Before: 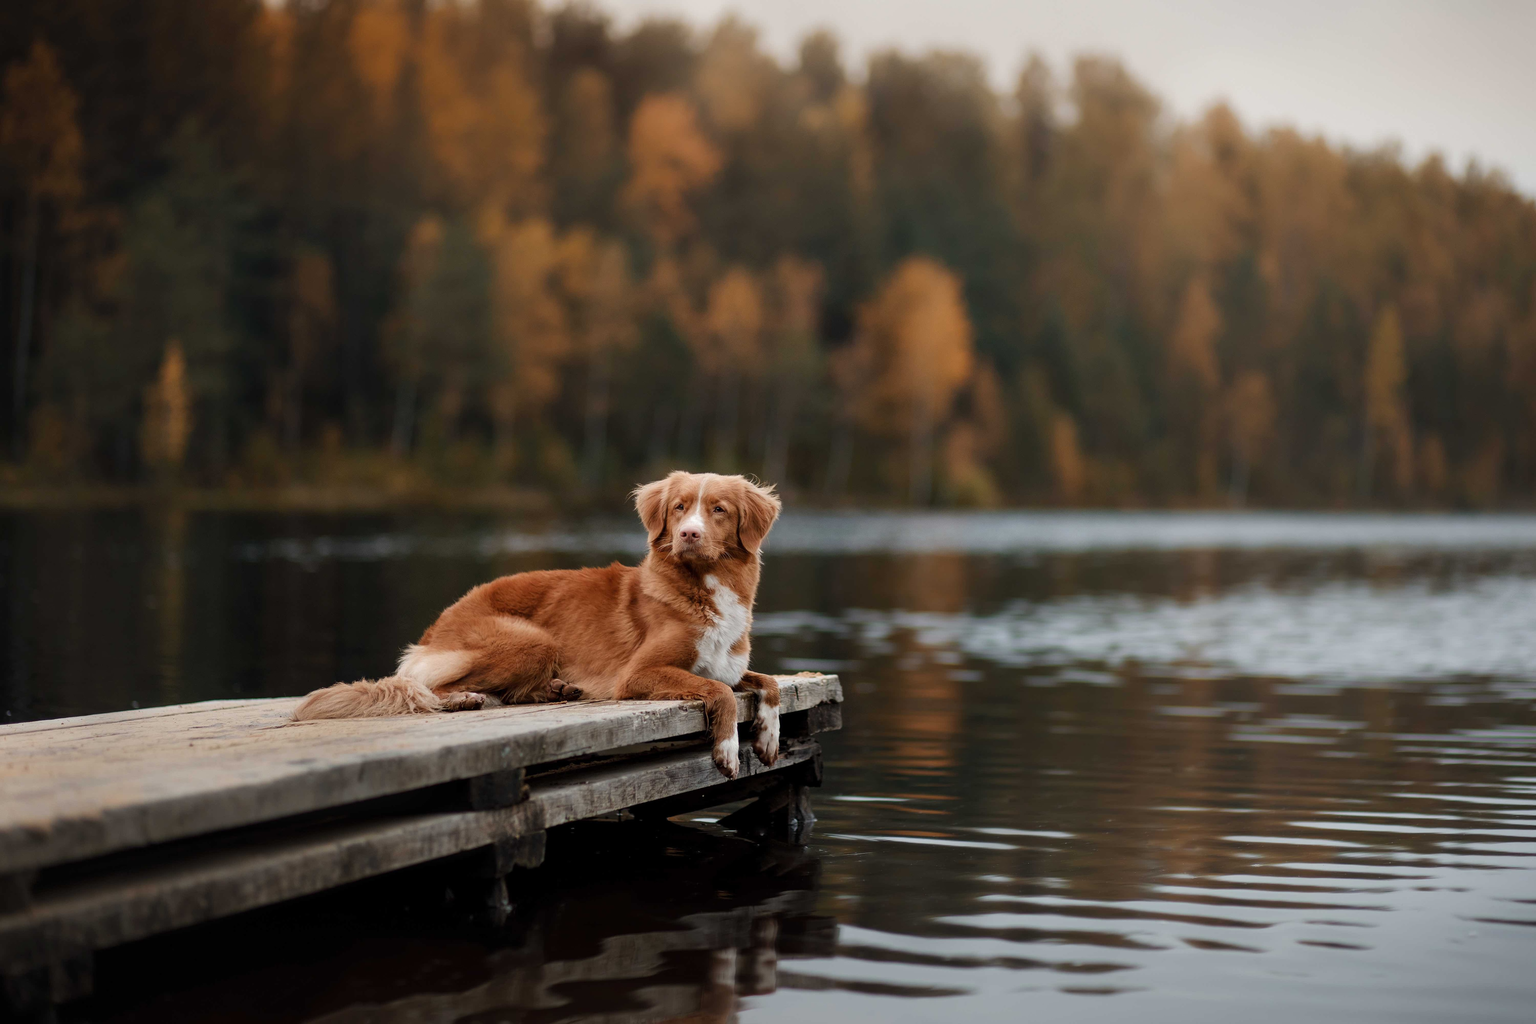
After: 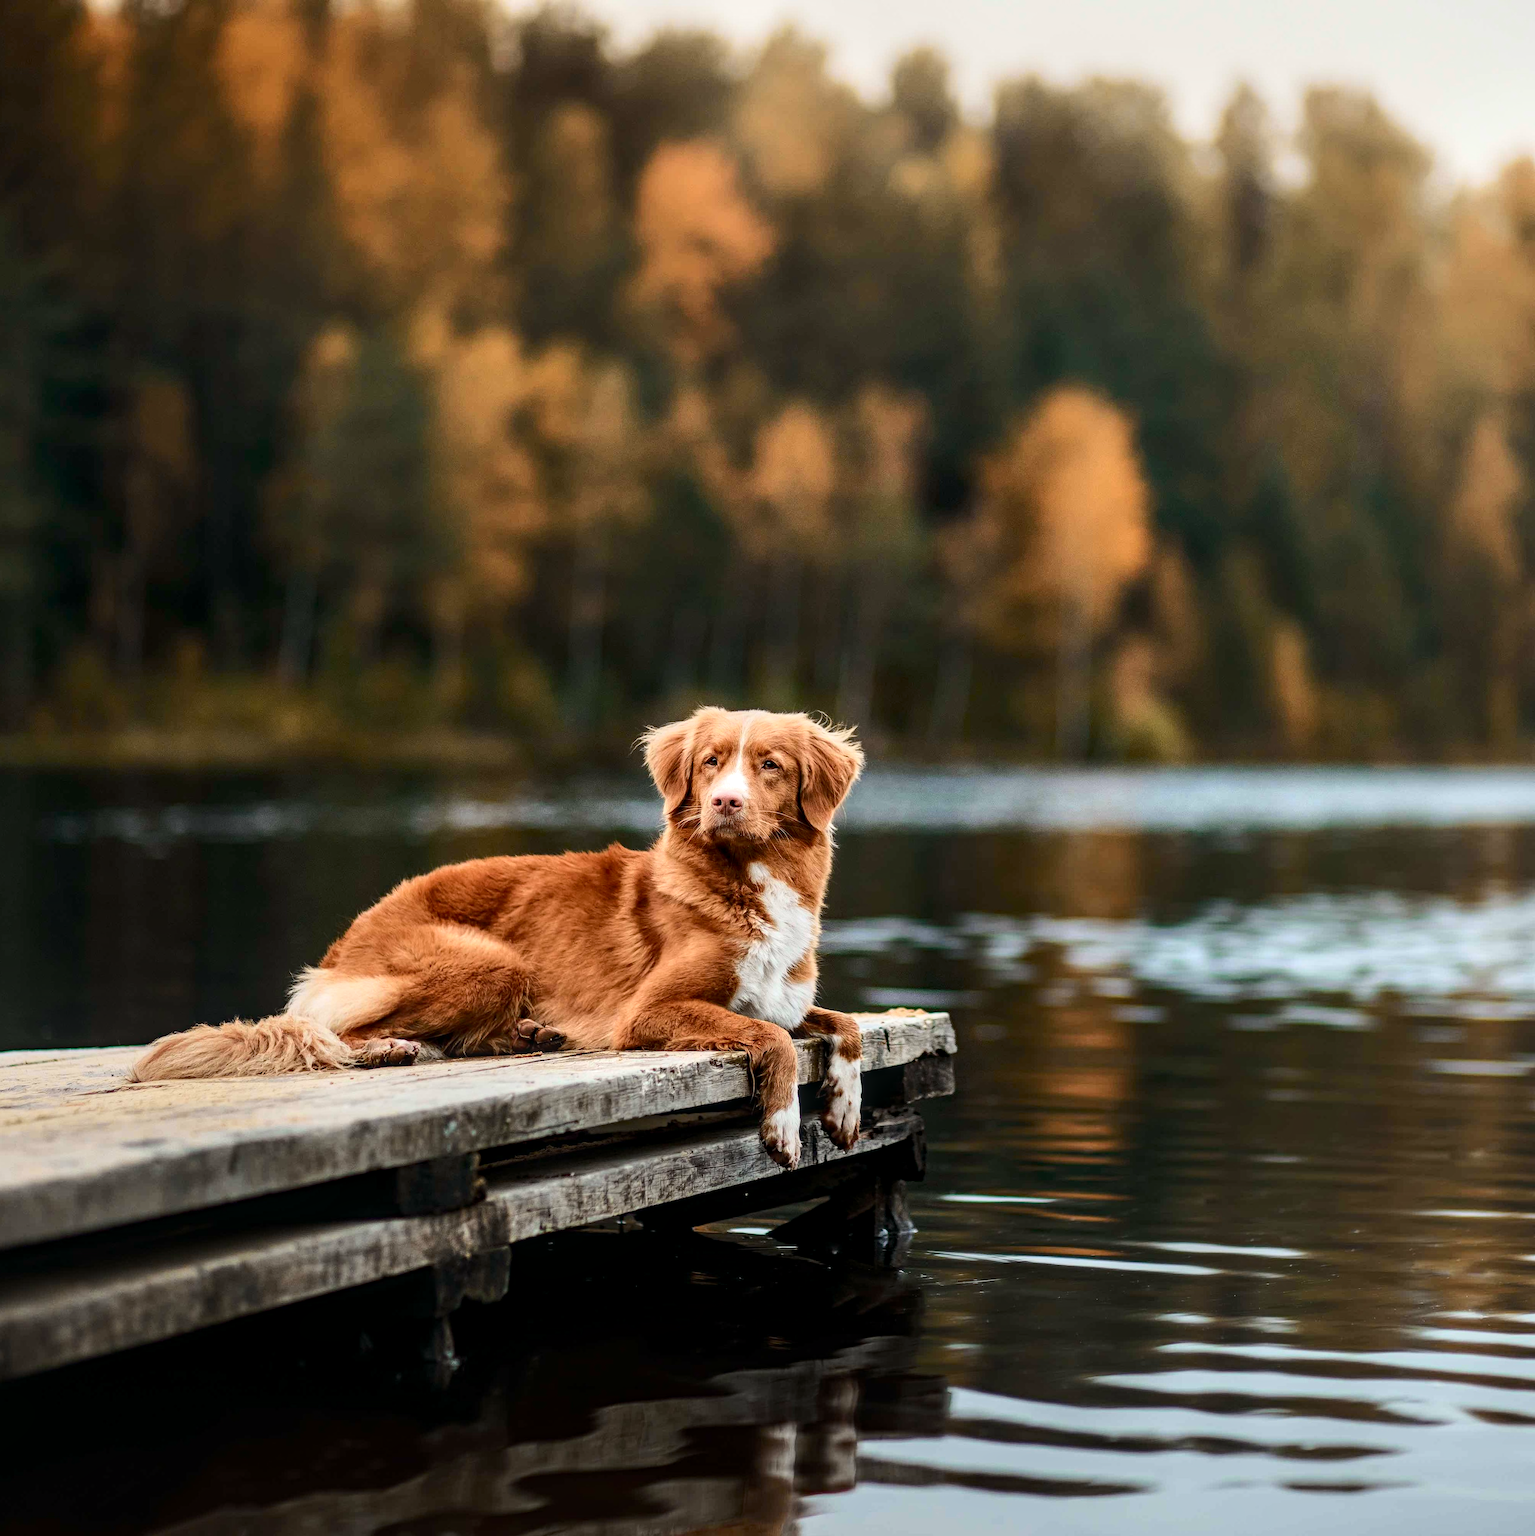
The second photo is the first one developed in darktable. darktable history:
crop and rotate: left 13.425%, right 19.937%
haze removal: compatibility mode true, adaptive false
exposure: black level correction 0, exposure 0.3 EV, compensate highlight preservation false
local contrast: detail 130%
tone curve: curves: ch0 [(0, 0) (0.114, 0.083) (0.303, 0.285) (0.447, 0.51) (0.602, 0.697) (0.772, 0.866) (0.999, 0.978)]; ch1 [(0, 0) (0.389, 0.352) (0.458, 0.433) (0.486, 0.474) (0.509, 0.505) (0.535, 0.528) (0.57, 0.579) (0.696, 0.706) (1, 1)]; ch2 [(0, 0) (0.369, 0.388) (0.449, 0.431) (0.501, 0.5) (0.528, 0.527) (0.589, 0.608) (0.697, 0.721) (1, 1)], color space Lab, independent channels, preserve colors none
